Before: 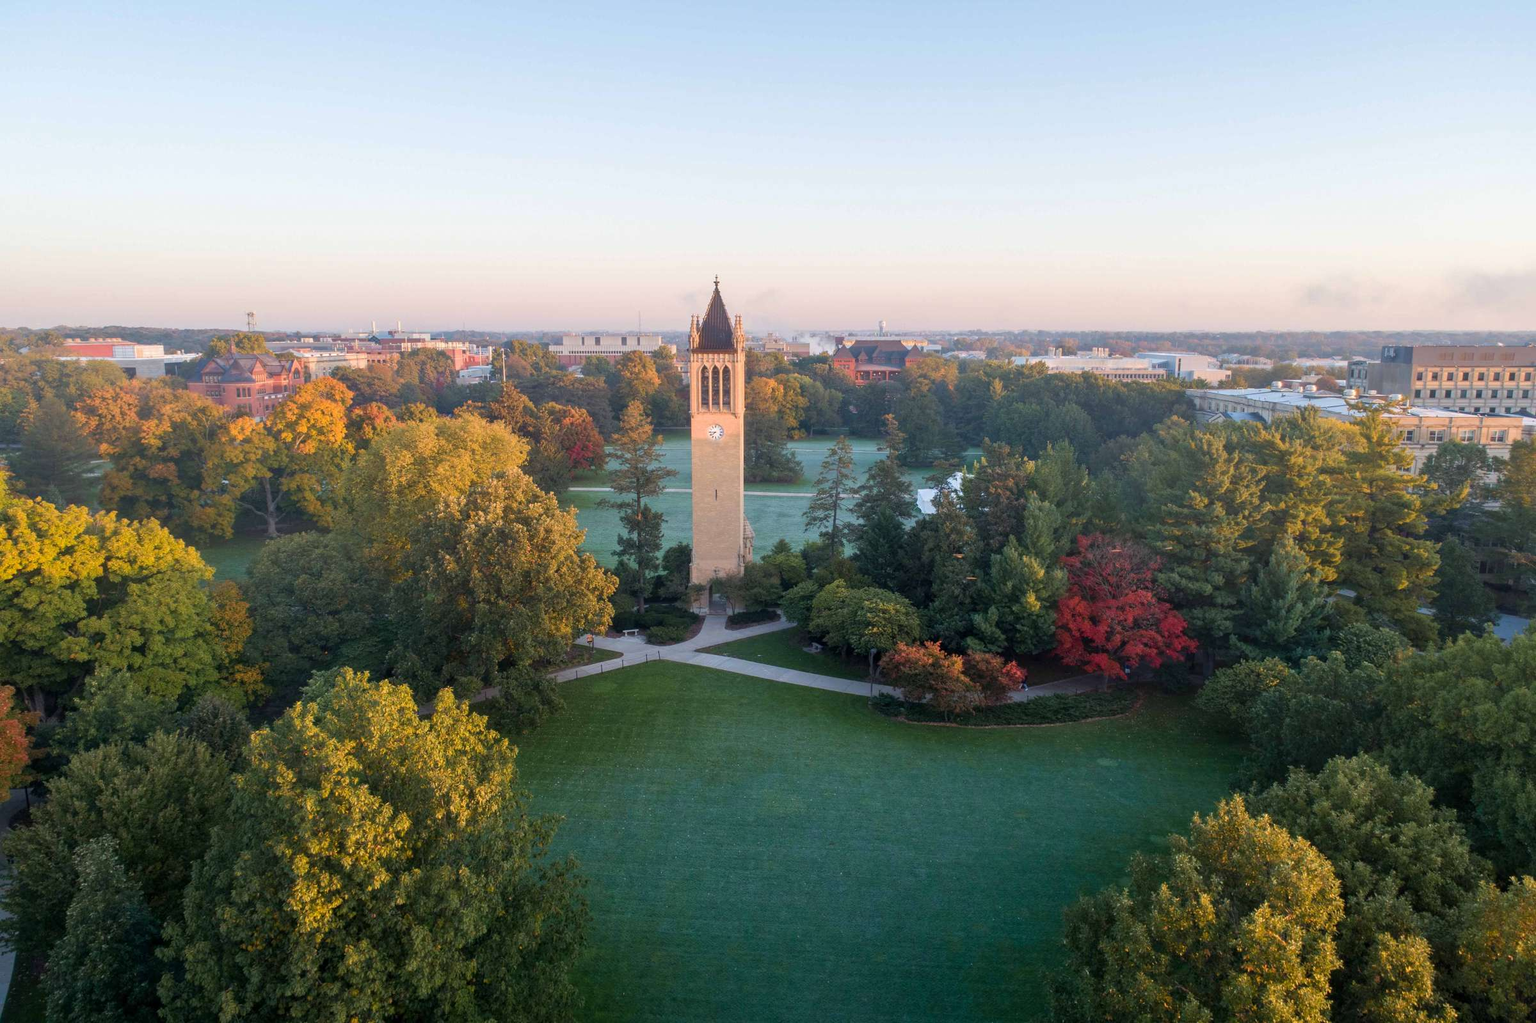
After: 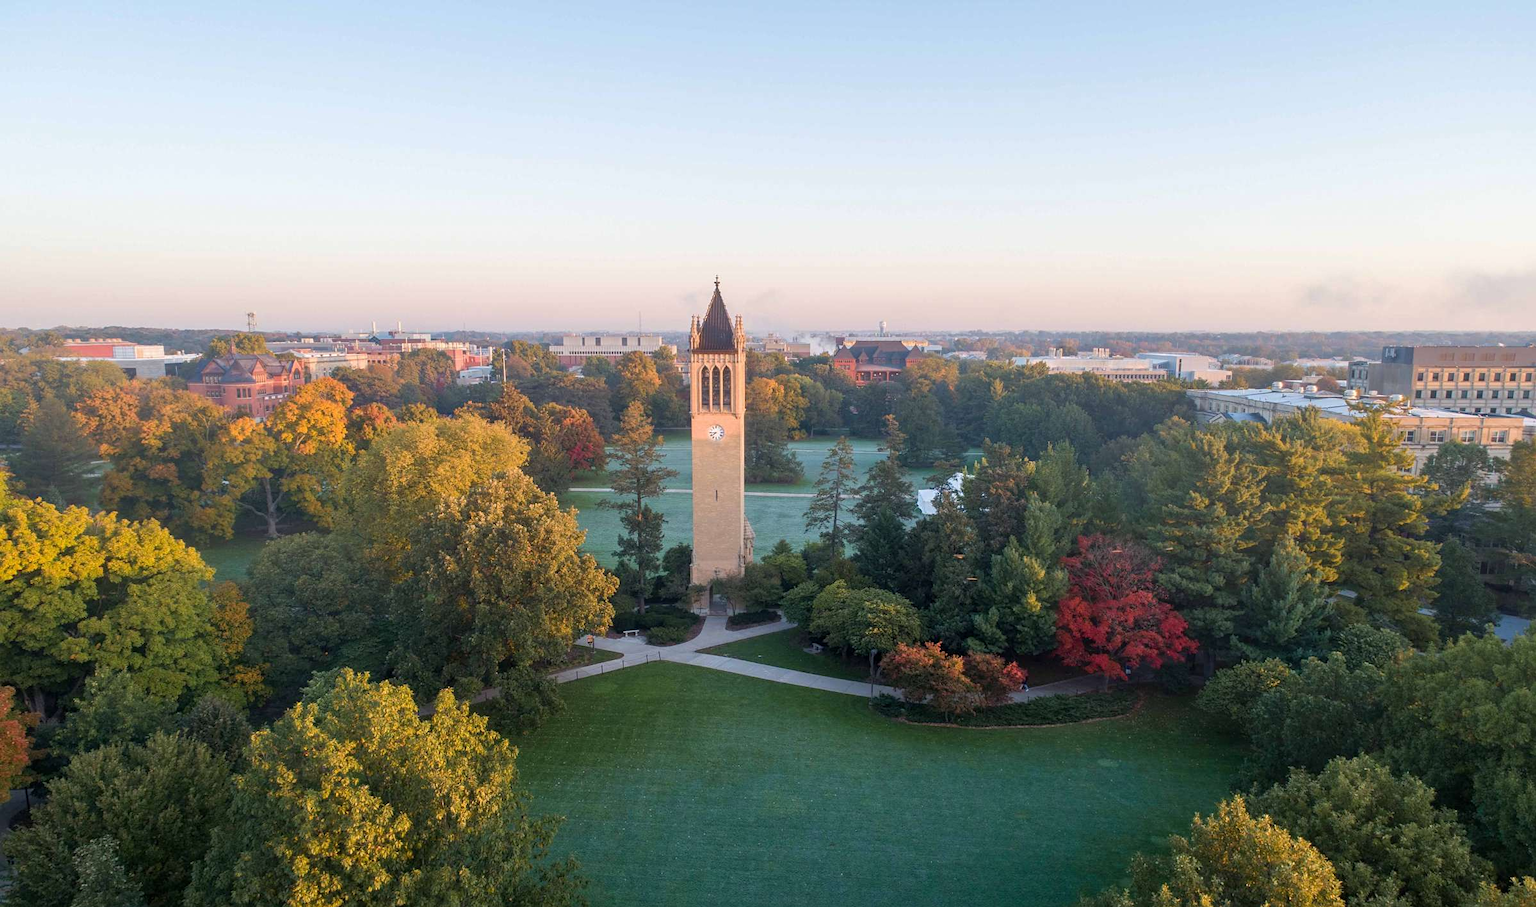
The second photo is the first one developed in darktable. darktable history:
crop and rotate: top 0%, bottom 11.373%
sharpen: amount 0.201
